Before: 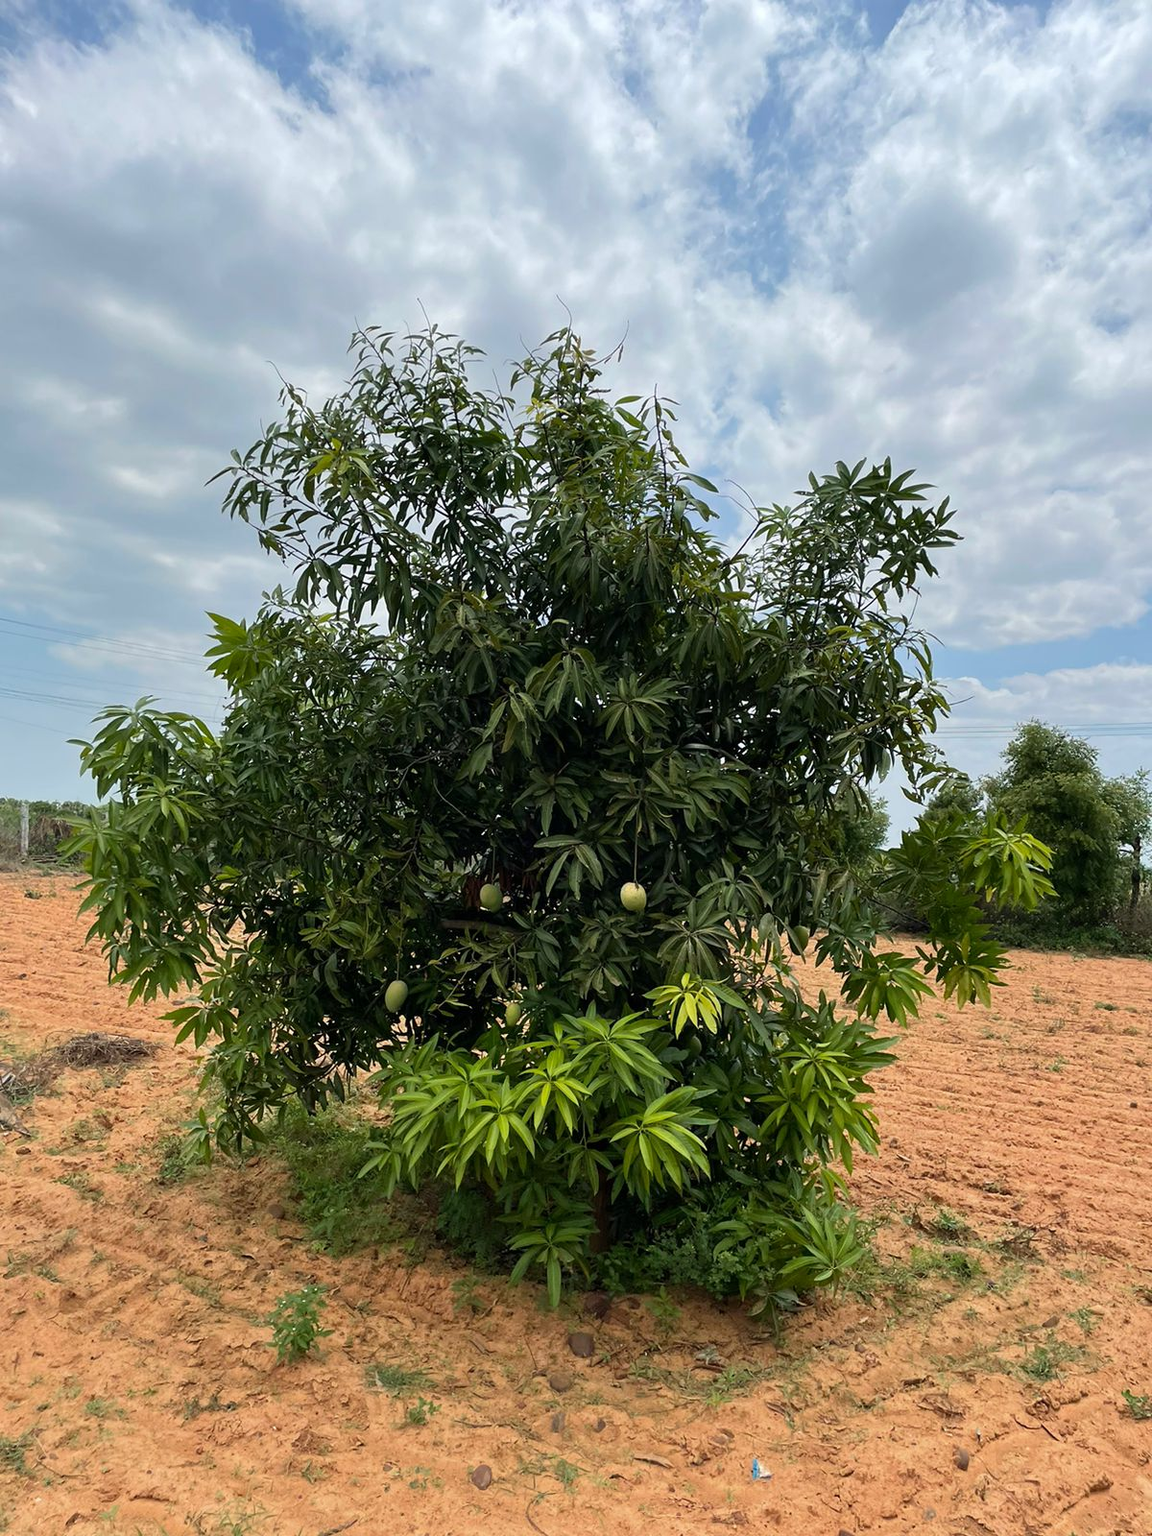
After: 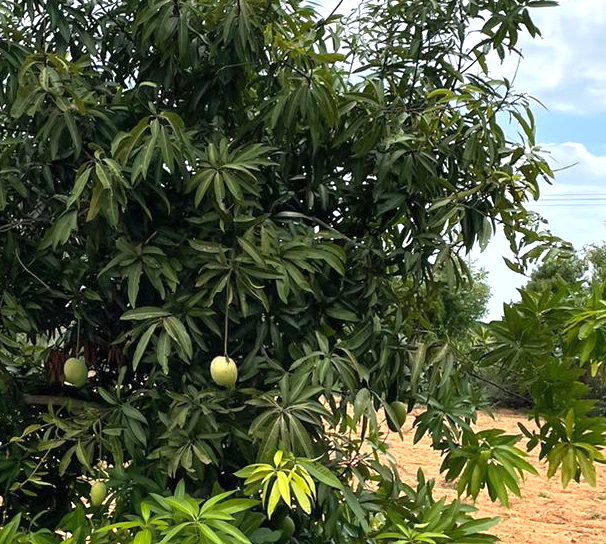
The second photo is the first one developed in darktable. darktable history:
crop: left 36.378%, top 35.222%, right 13.041%, bottom 30.744%
exposure: black level correction 0, exposure 0.696 EV, compensate highlight preservation false
shadows and highlights: shadows 24.99, highlights -24.44
